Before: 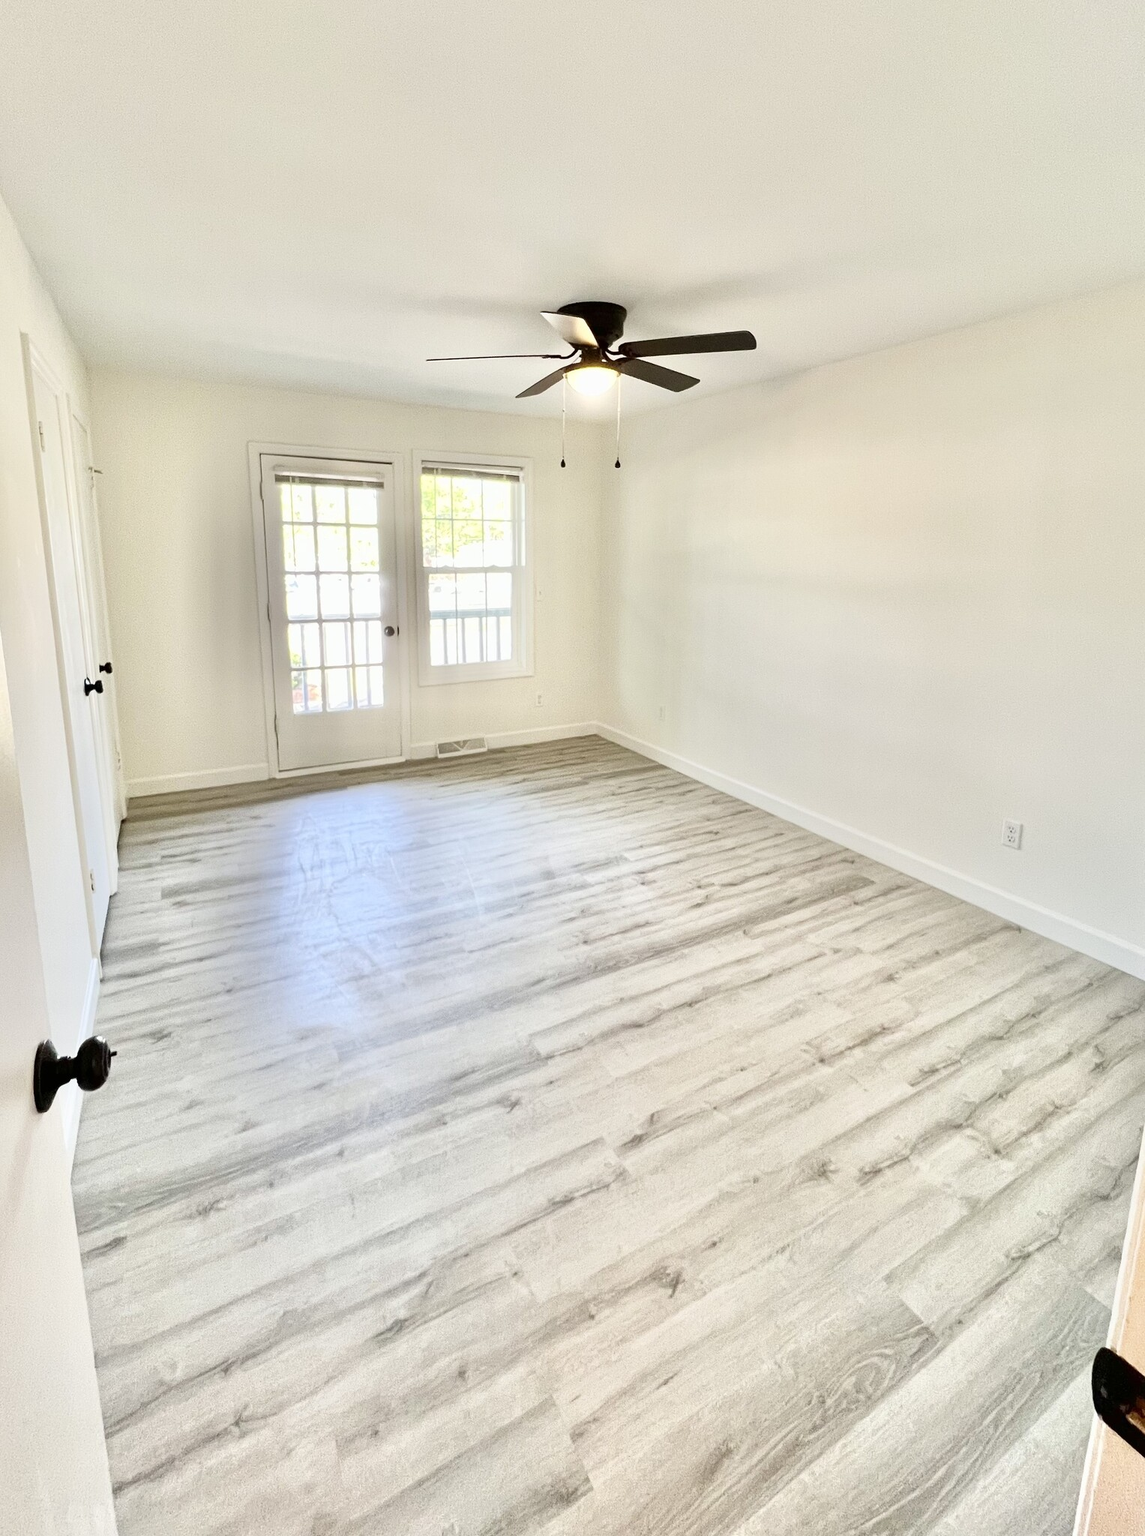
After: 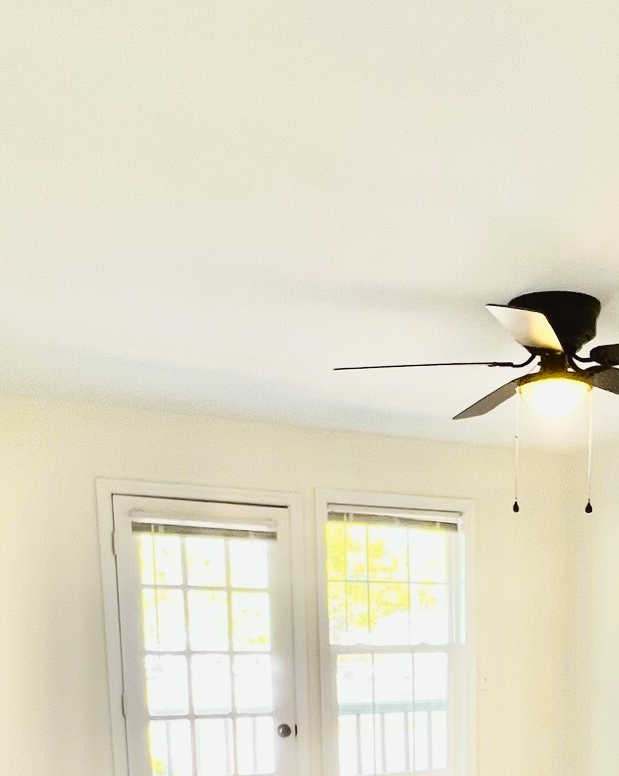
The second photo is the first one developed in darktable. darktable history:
crop: left 15.452%, top 5.459%, right 43.956%, bottom 56.62%
tone curve: curves: ch0 [(0, 0.029) (0.168, 0.142) (0.359, 0.44) (0.469, 0.544) (0.634, 0.722) (0.858, 0.903) (1, 0.968)]; ch1 [(0, 0) (0.437, 0.453) (0.472, 0.47) (0.502, 0.502) (0.54, 0.534) (0.57, 0.592) (0.618, 0.66) (0.699, 0.749) (0.859, 0.919) (1, 1)]; ch2 [(0, 0) (0.33, 0.301) (0.421, 0.443) (0.476, 0.498) (0.505, 0.503) (0.547, 0.557) (0.586, 0.634) (0.608, 0.676) (1, 1)], color space Lab, independent channels, preserve colors none
